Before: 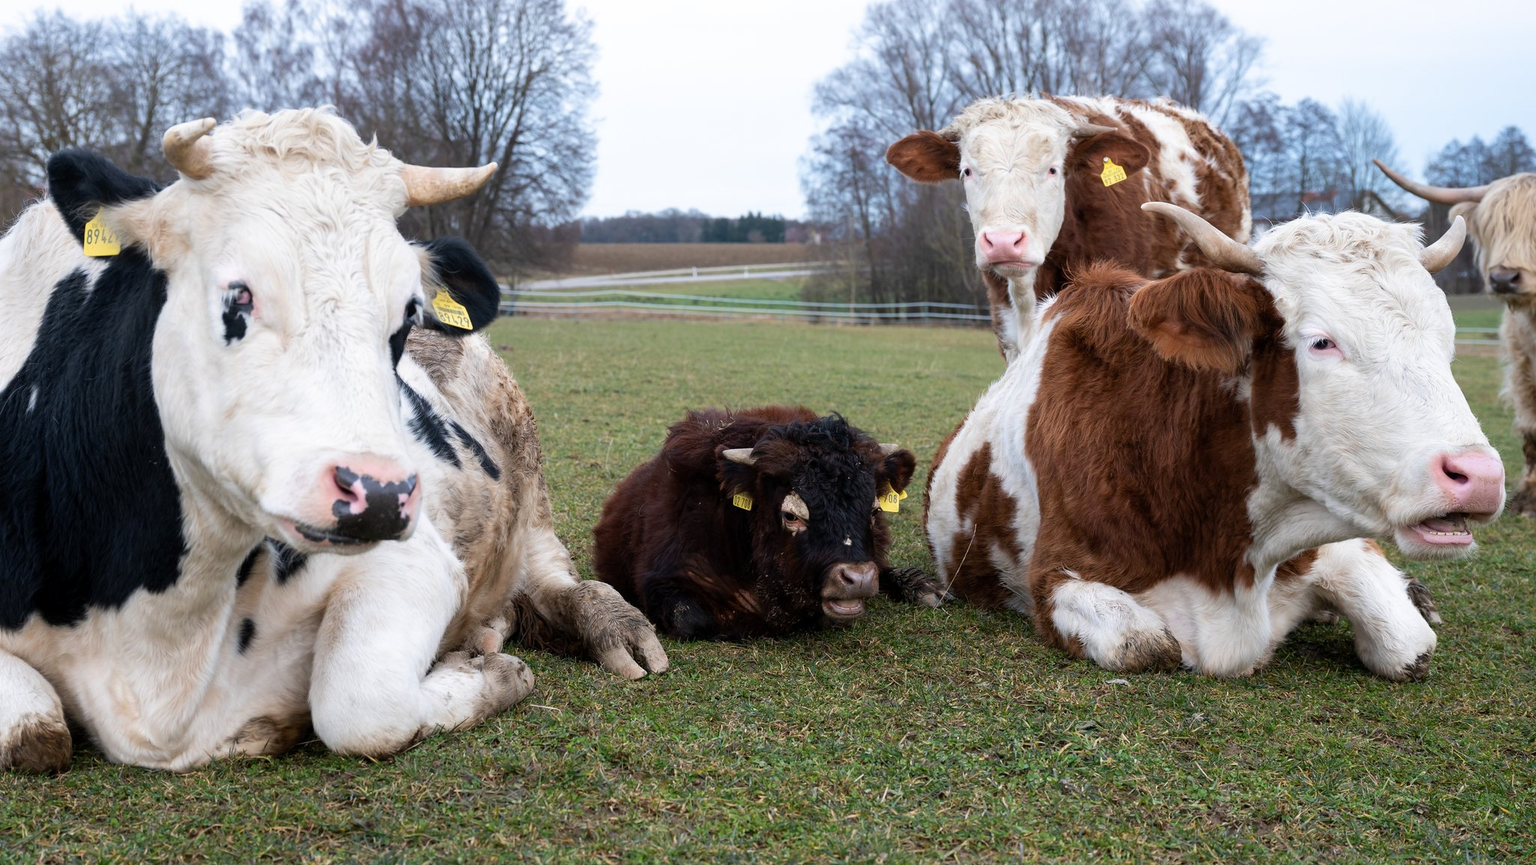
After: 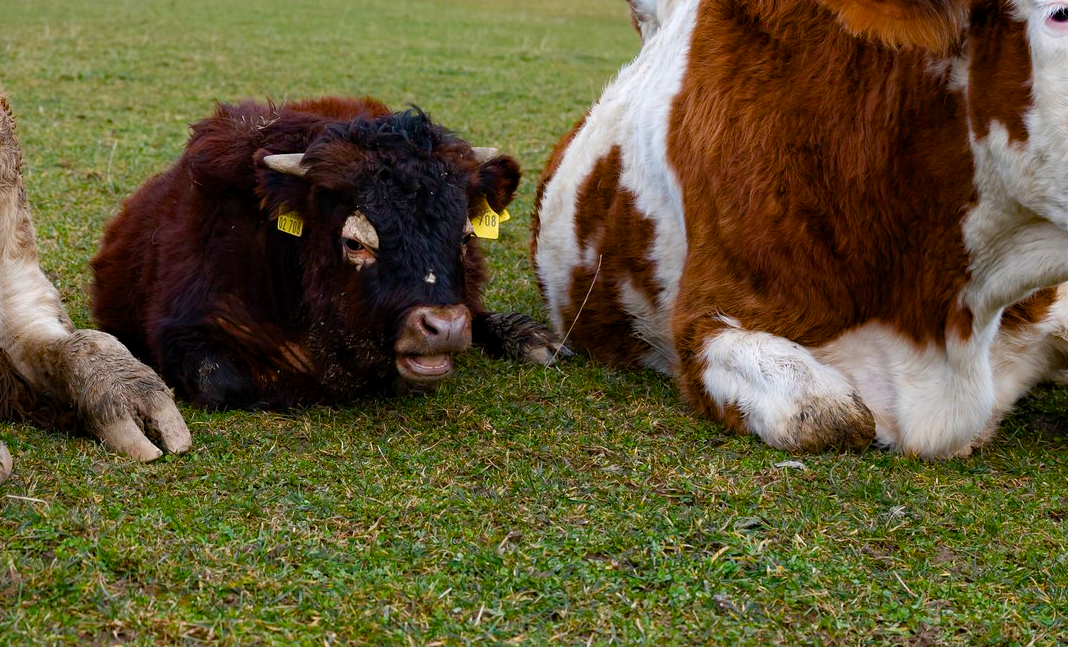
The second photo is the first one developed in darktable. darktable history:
color balance rgb: perceptual saturation grading › global saturation -0.027%, perceptual saturation grading › mid-tones 6.411%, perceptual saturation grading › shadows 71.269%, global vibrance 20%
crop: left 34.207%, top 38.559%, right 13.64%, bottom 5.273%
haze removal: compatibility mode true, adaptive false
exposure: compensate highlight preservation false
